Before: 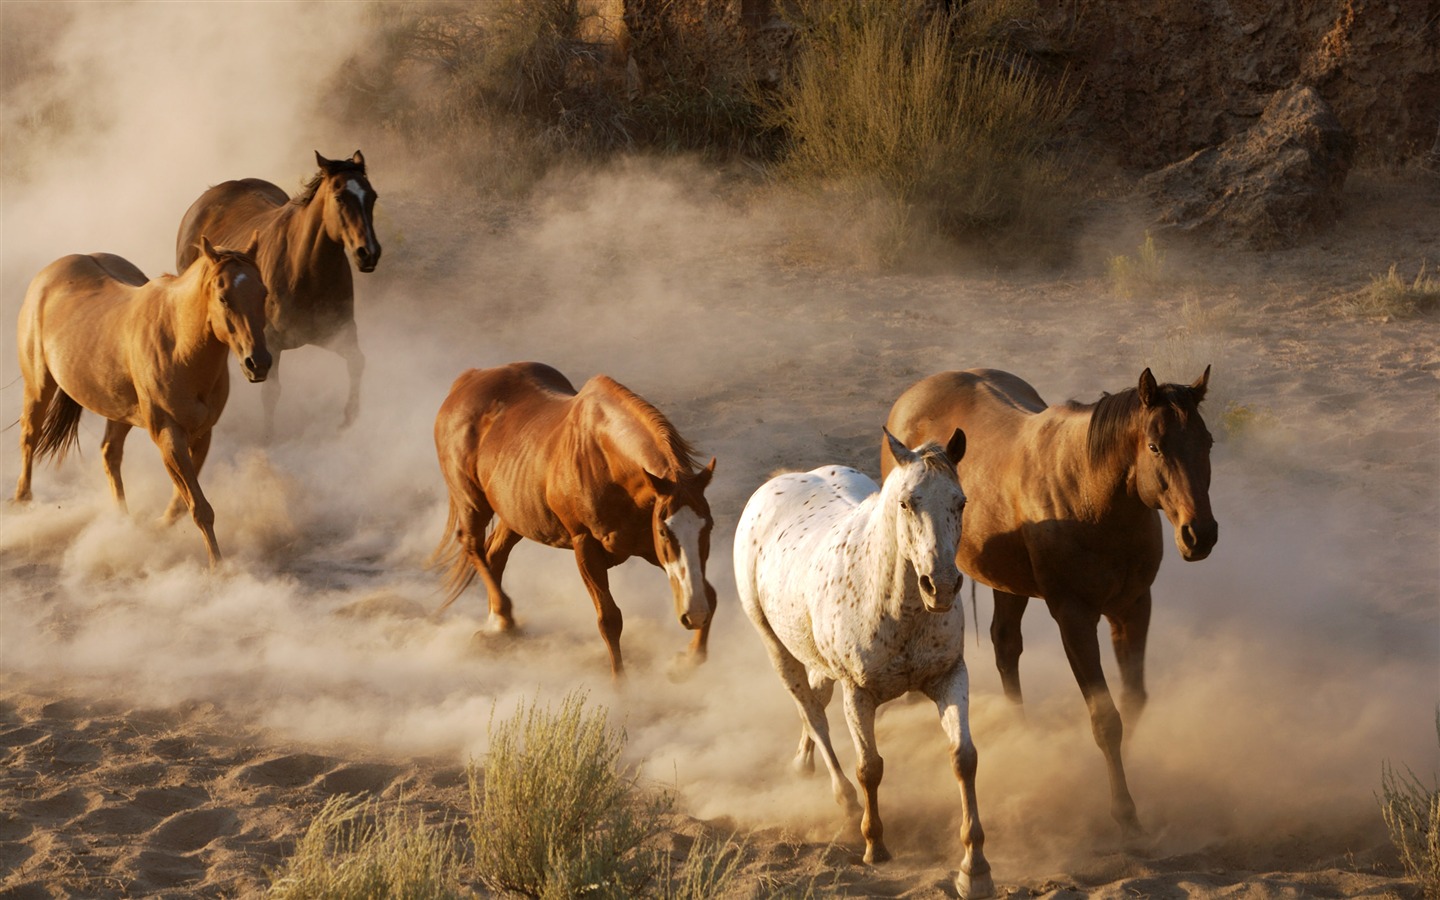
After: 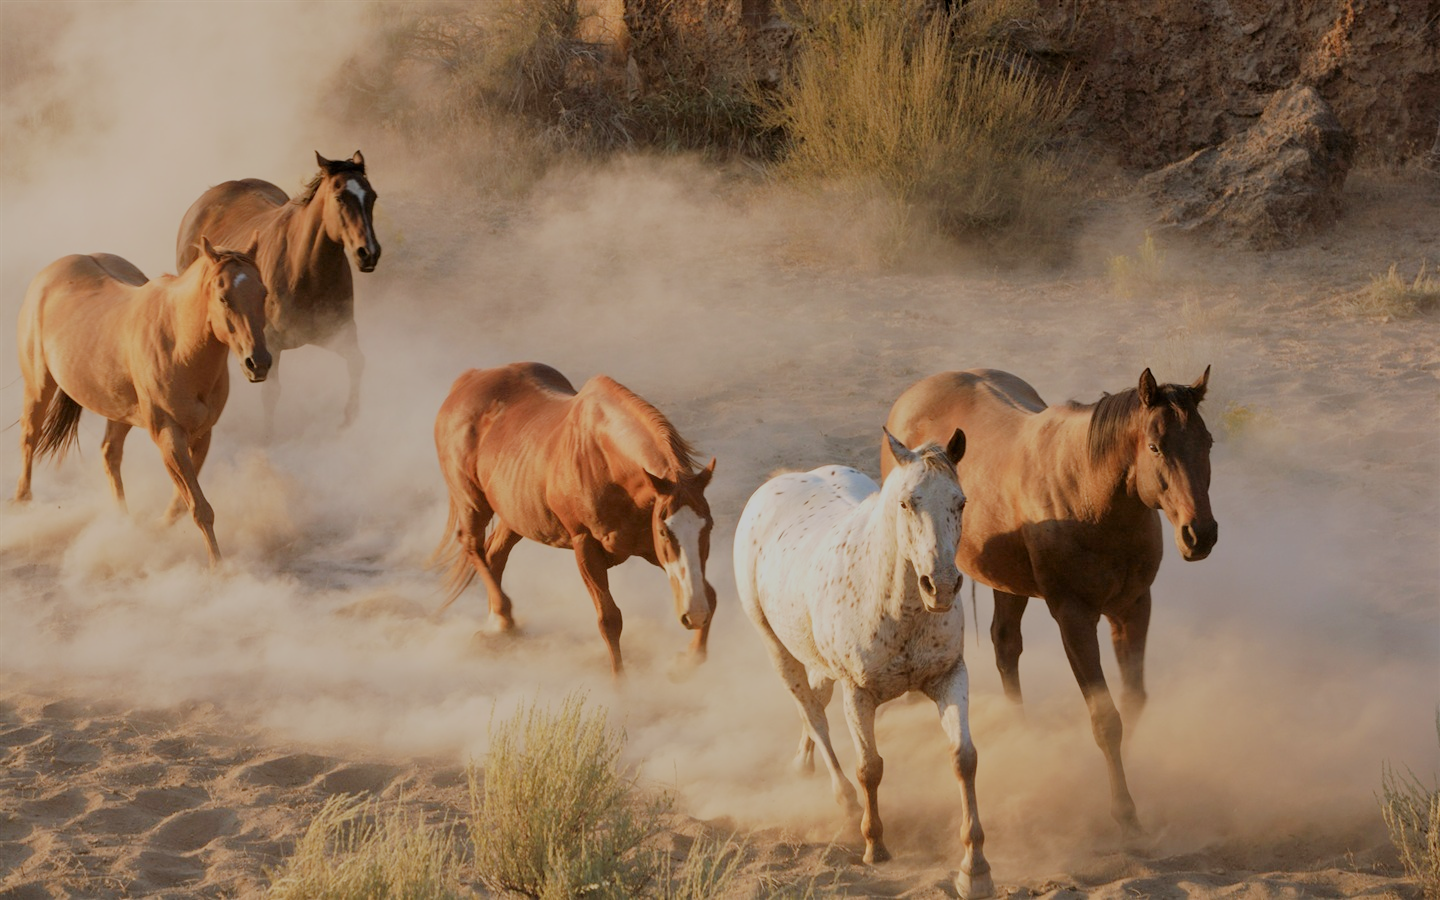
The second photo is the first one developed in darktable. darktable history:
exposure: exposure 0.745 EV, compensate exposure bias true, compensate highlight preservation false
filmic rgb: black relative exposure -8.02 EV, white relative exposure 8.01 EV, hardness 2.49, latitude 10.47%, contrast 0.709, highlights saturation mix 8.55%, shadows ↔ highlights balance 1.92%
